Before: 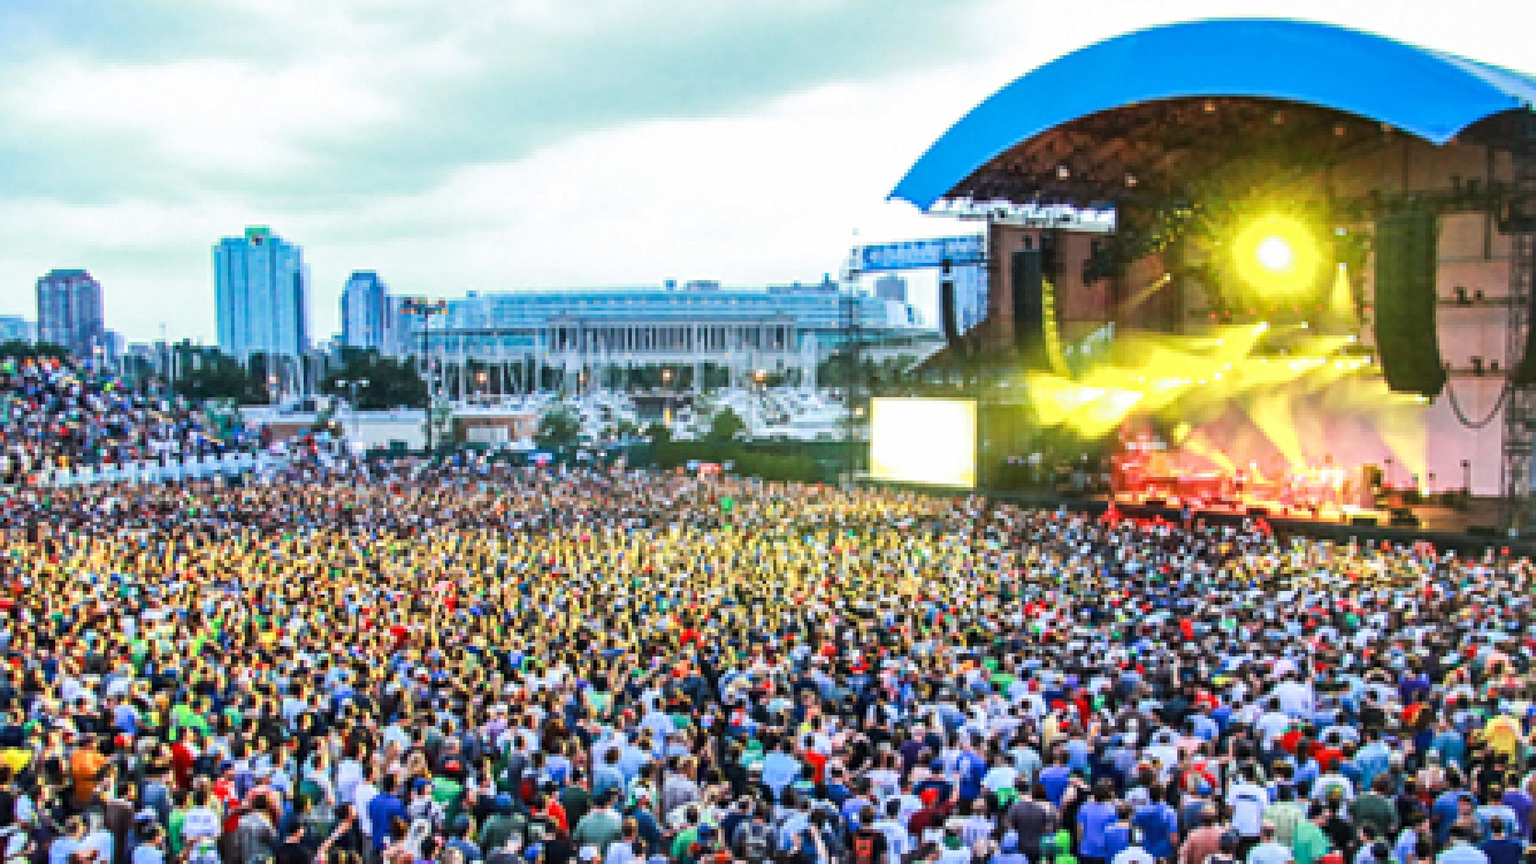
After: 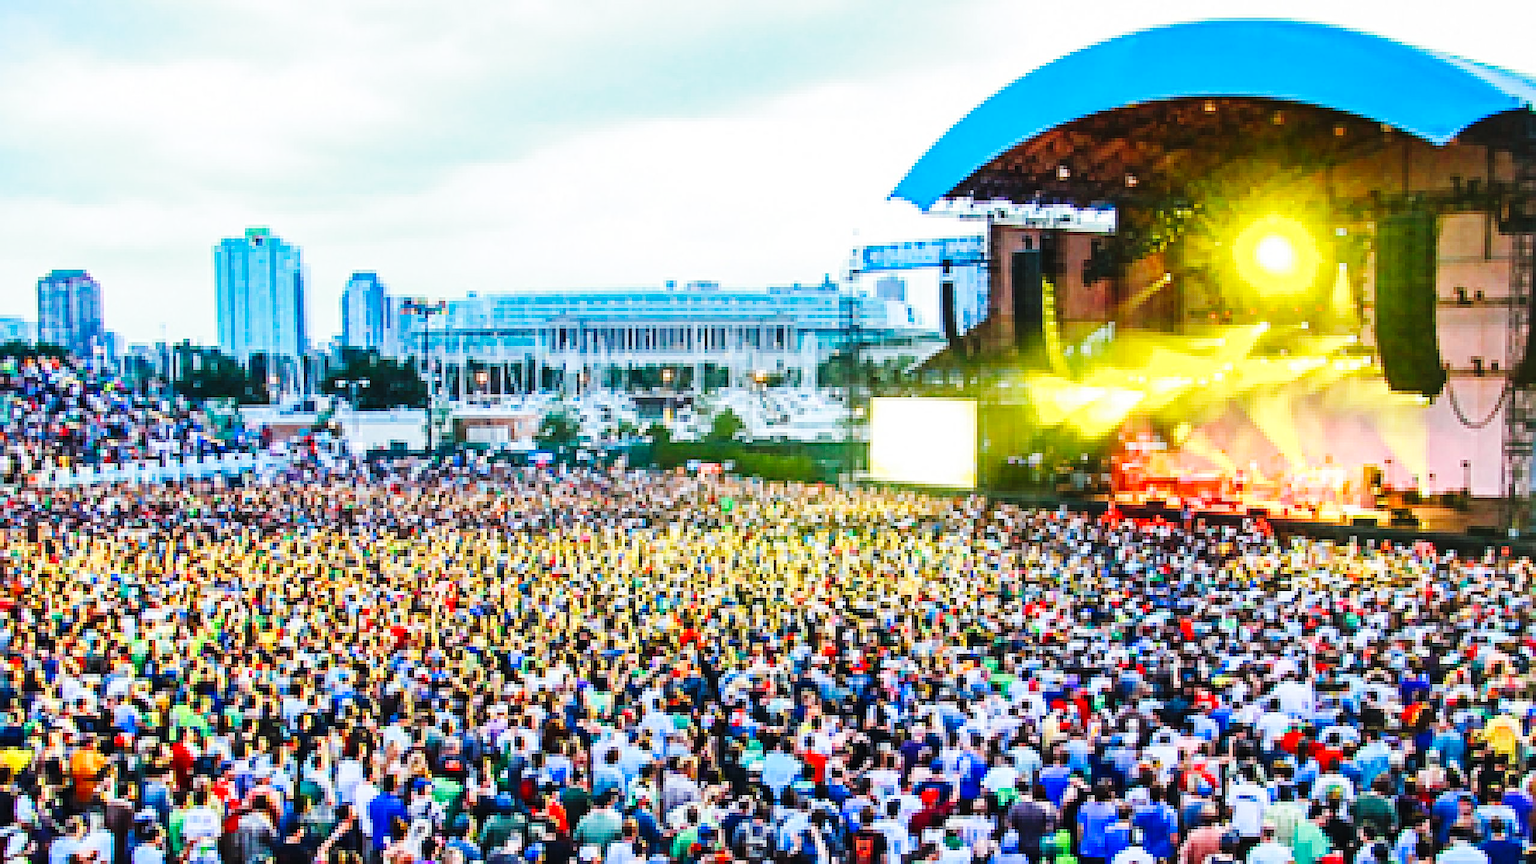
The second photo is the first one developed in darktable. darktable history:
sharpen: on, module defaults
base curve: curves: ch0 [(0, 0) (0.036, 0.025) (0.121, 0.166) (0.206, 0.329) (0.605, 0.79) (1, 1)], preserve colors none
color balance rgb: global offset › luminance 0.243%, linear chroma grading › shadows 19.477%, linear chroma grading › highlights 3.886%, linear chroma grading › mid-tones 10.06%, perceptual saturation grading › global saturation 0.767%, global vibrance 9.491%
